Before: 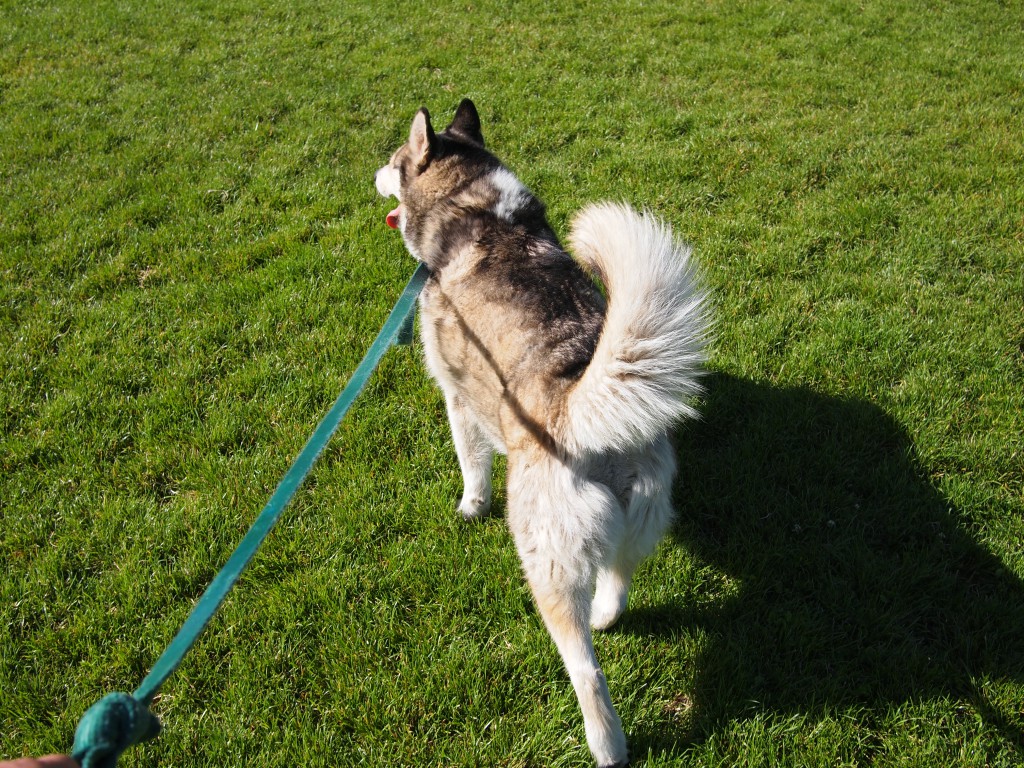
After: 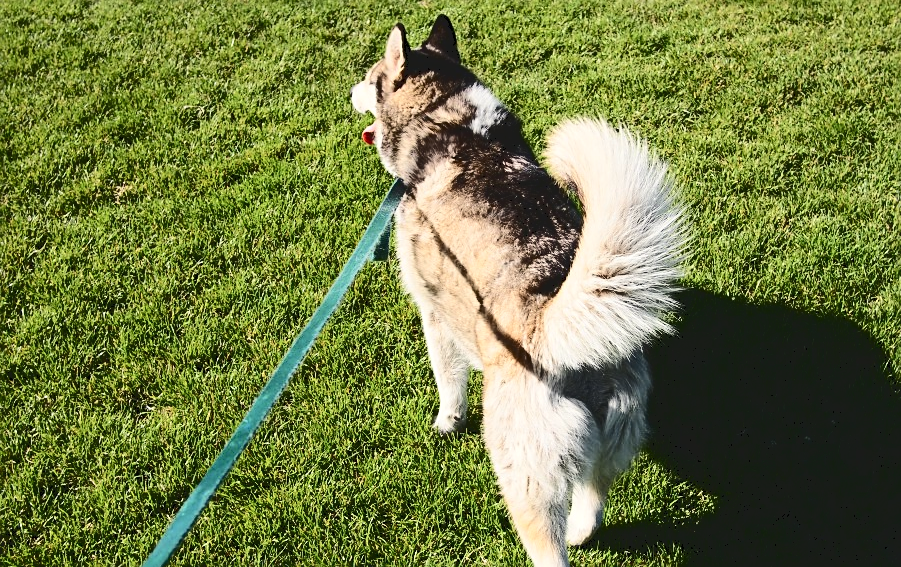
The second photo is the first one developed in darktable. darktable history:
tone curve: curves: ch0 [(0, 0) (0.003, 0.096) (0.011, 0.097) (0.025, 0.096) (0.044, 0.099) (0.069, 0.109) (0.1, 0.129) (0.136, 0.149) (0.177, 0.176) (0.224, 0.22) (0.277, 0.288) (0.335, 0.385) (0.399, 0.49) (0.468, 0.581) (0.543, 0.661) (0.623, 0.729) (0.709, 0.79) (0.801, 0.849) (0.898, 0.912) (1, 1)], color space Lab, independent channels, preserve colors none
sharpen: on, module defaults
crop and rotate: left 2.407%, top 10.991%, right 9.515%, bottom 15.103%
color correction: highlights b* 2.92
contrast brightness saturation: contrast 0.274
tone equalizer: on, module defaults
